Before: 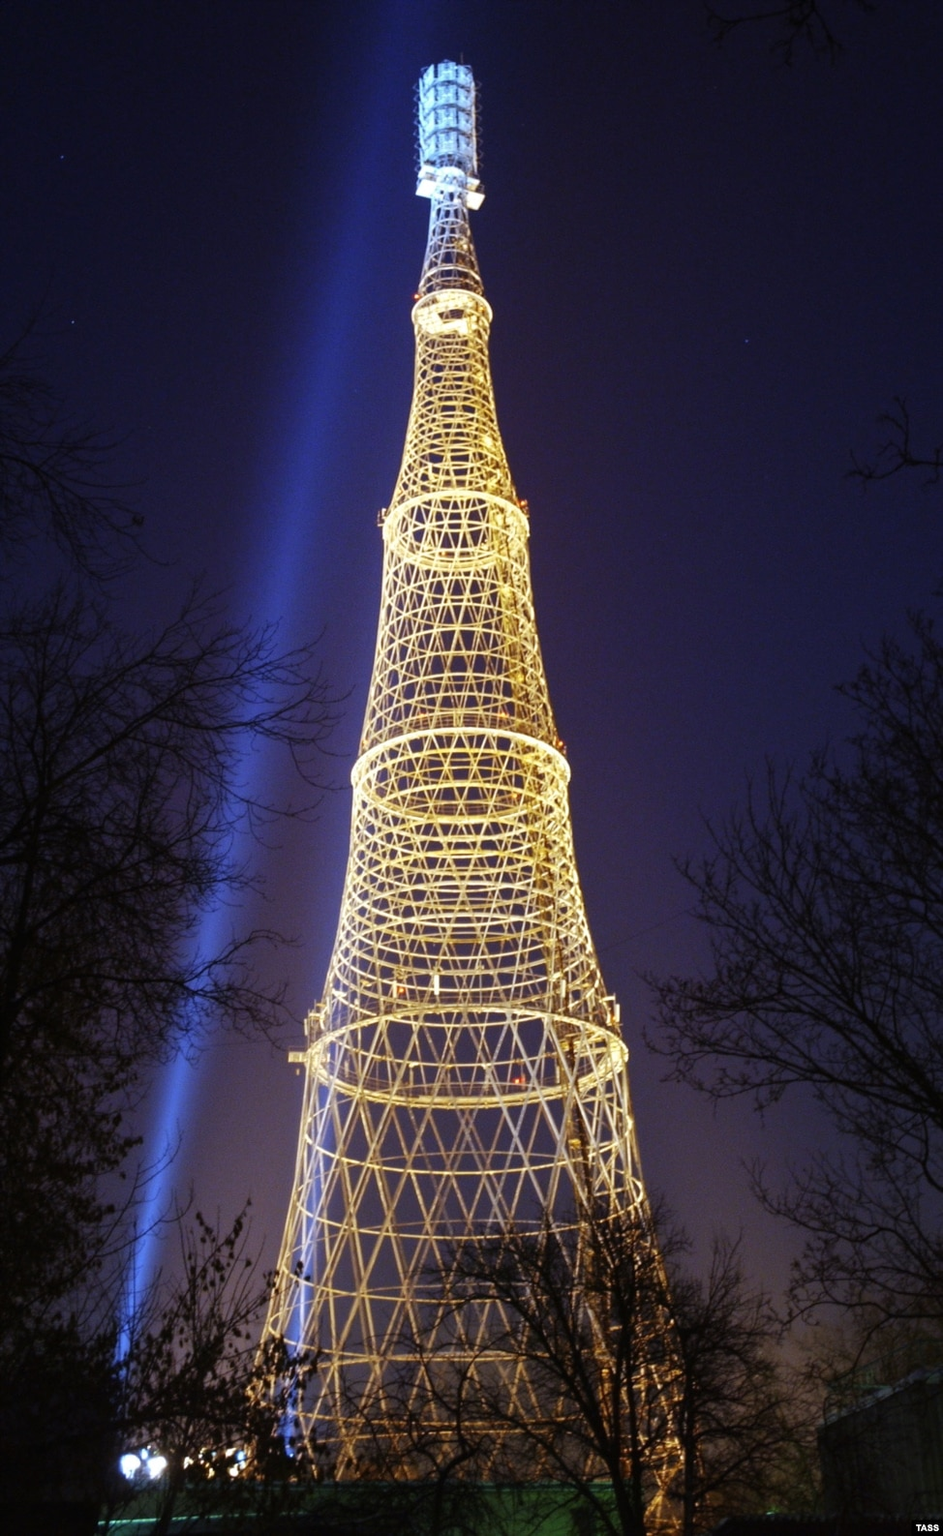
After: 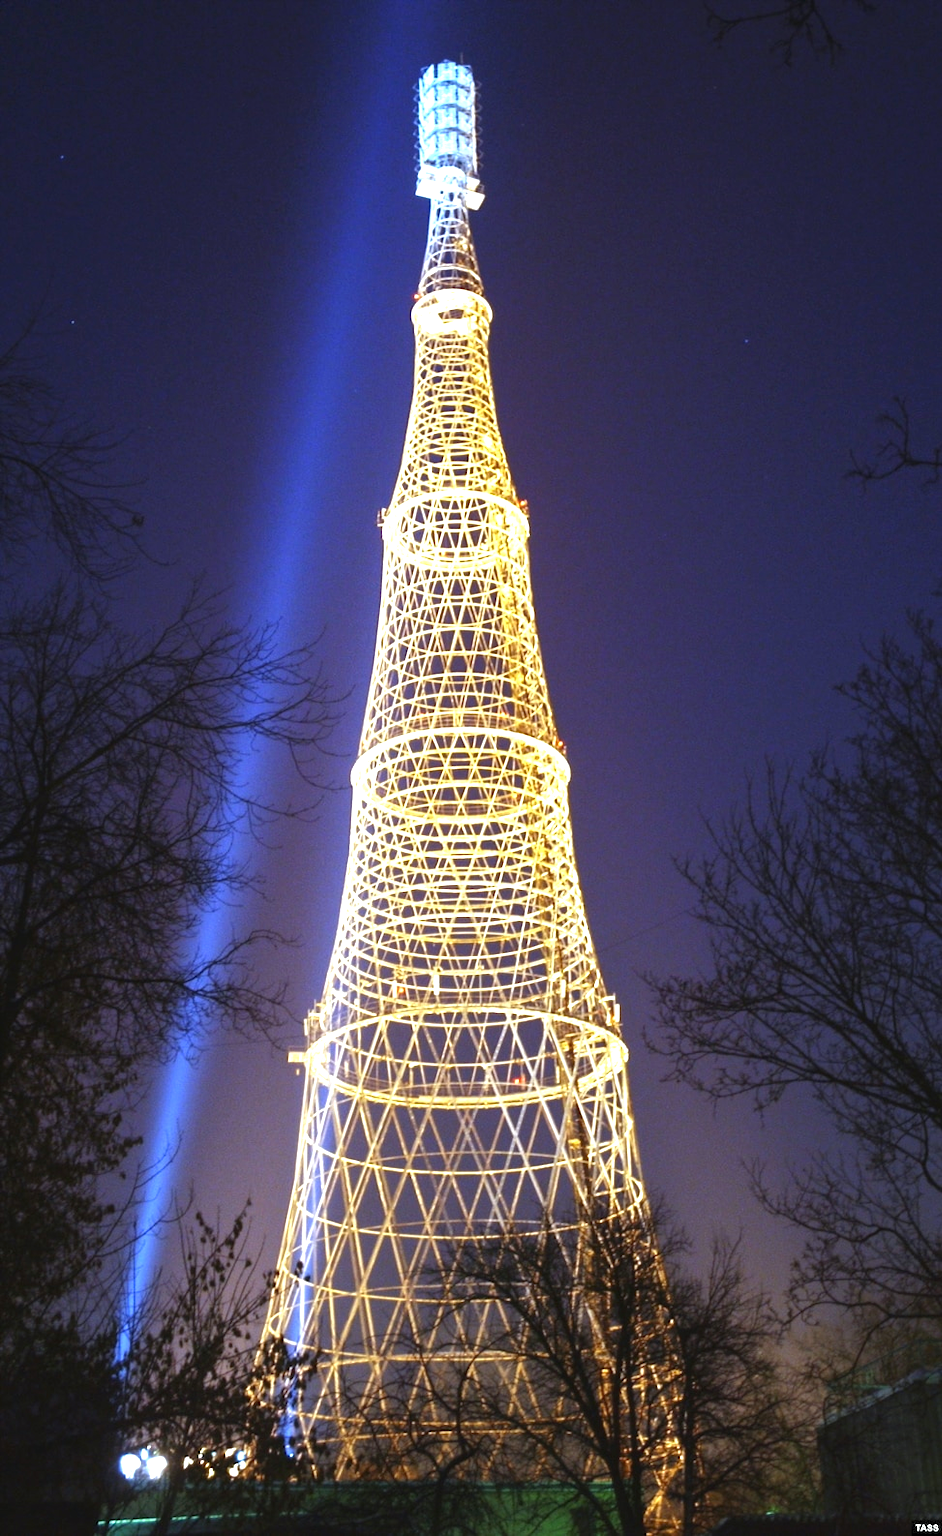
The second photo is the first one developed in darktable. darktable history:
exposure: exposure 1.159 EV, compensate highlight preservation false
color calibration: gray › normalize channels true, illuminant Planckian (black body), x 0.351, y 0.353, temperature 4762.37 K, gamut compression 0.009
tone curve: curves: ch0 [(0, 0) (0.003, 0.051) (0.011, 0.054) (0.025, 0.056) (0.044, 0.07) (0.069, 0.092) (0.1, 0.119) (0.136, 0.149) (0.177, 0.189) (0.224, 0.231) (0.277, 0.278) (0.335, 0.329) (0.399, 0.386) (0.468, 0.454) (0.543, 0.524) (0.623, 0.603) (0.709, 0.687) (0.801, 0.776) (0.898, 0.878) (1, 1)], color space Lab, independent channels, preserve colors none
